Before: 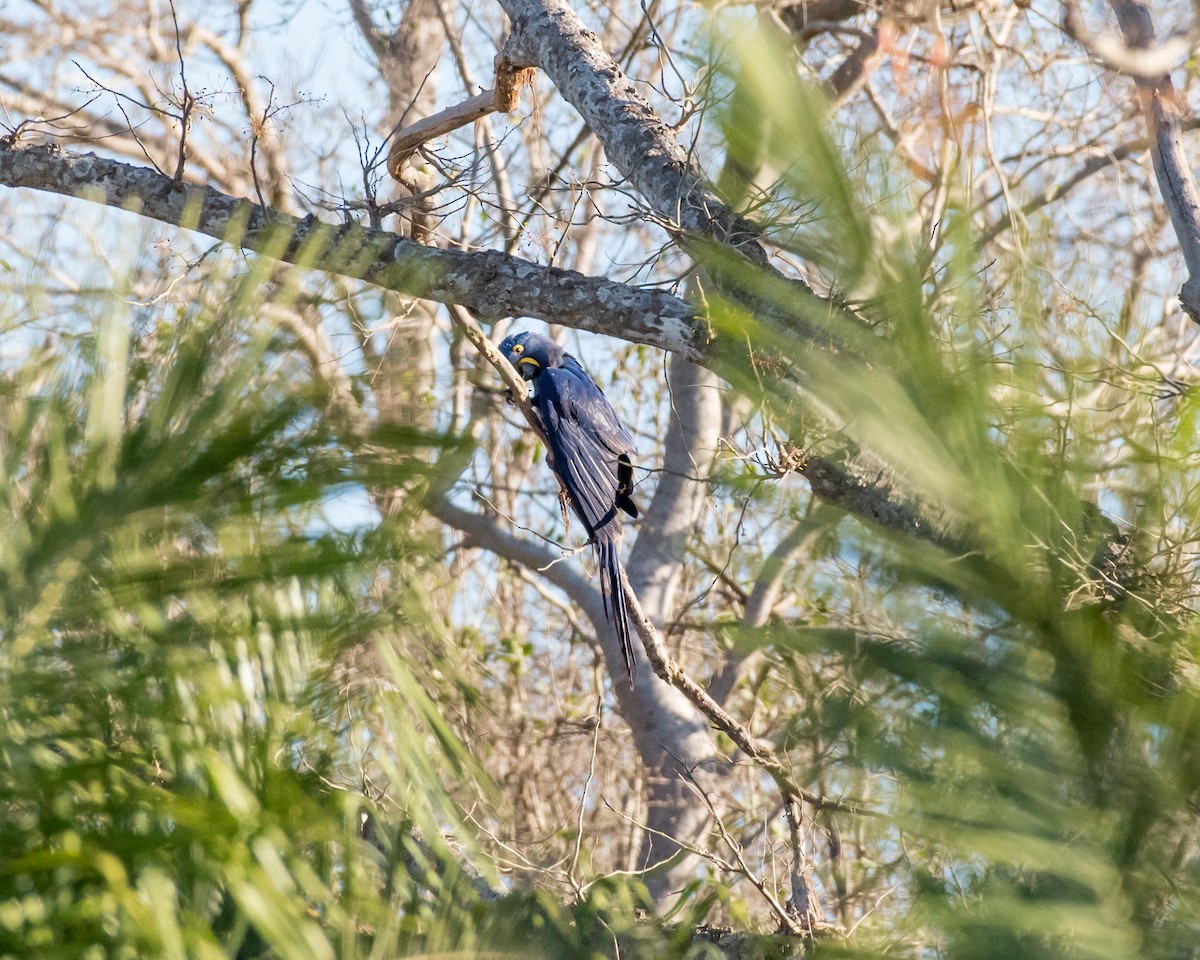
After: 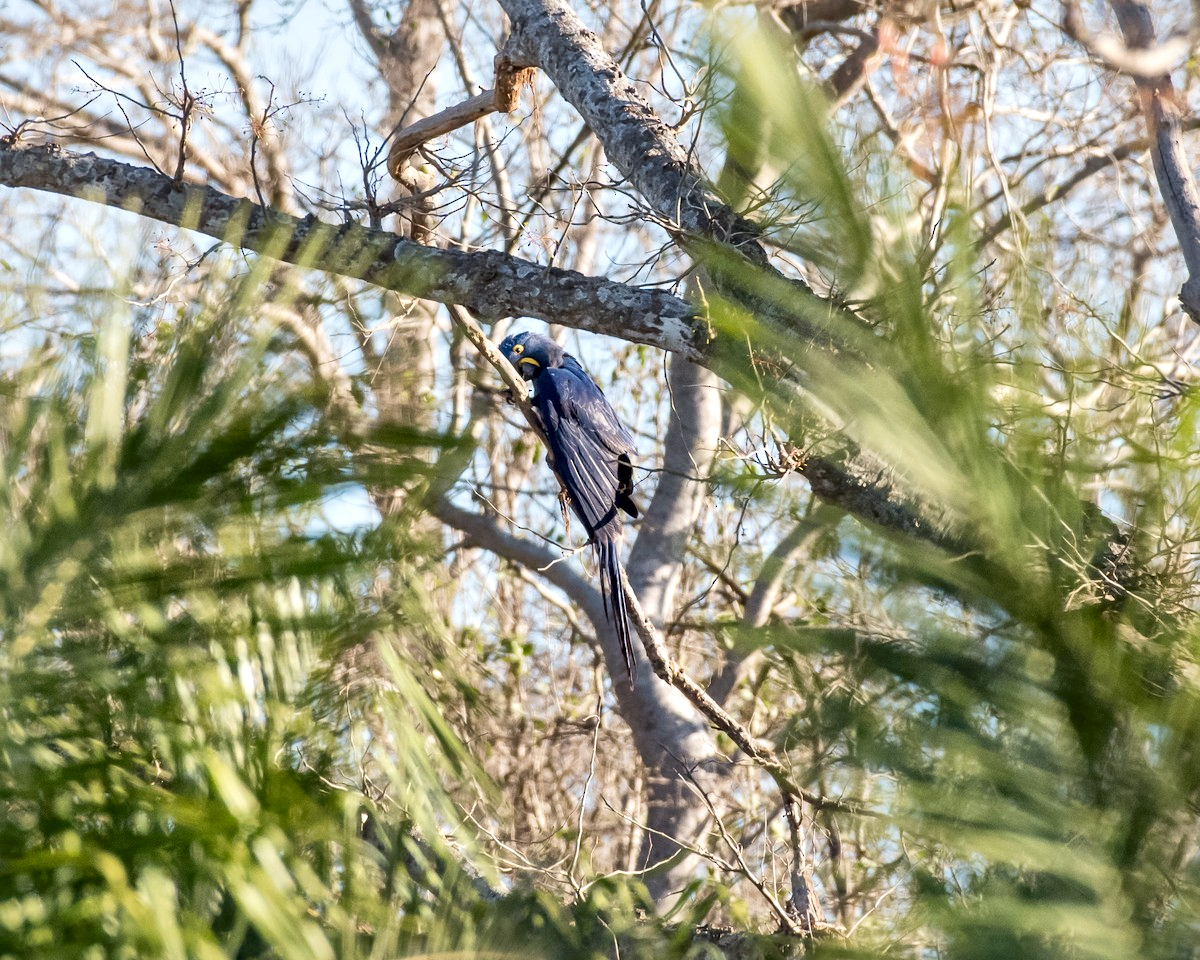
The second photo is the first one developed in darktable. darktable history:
white balance: emerald 1
local contrast: mode bilateral grid, contrast 25, coarseness 60, detail 151%, midtone range 0.2
